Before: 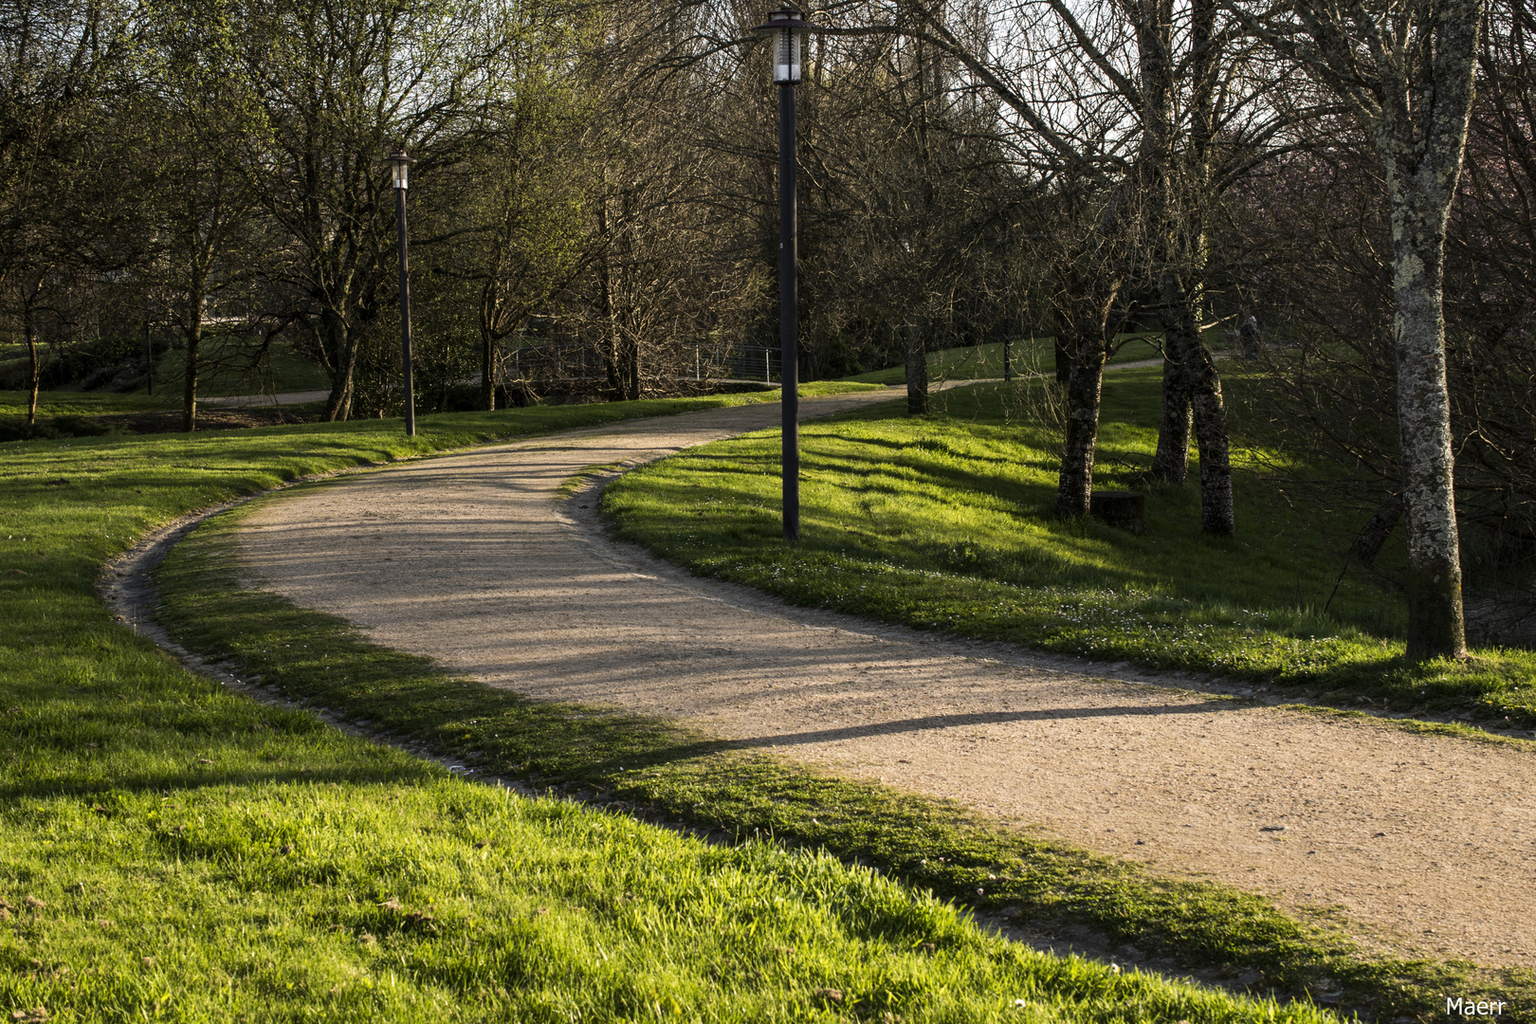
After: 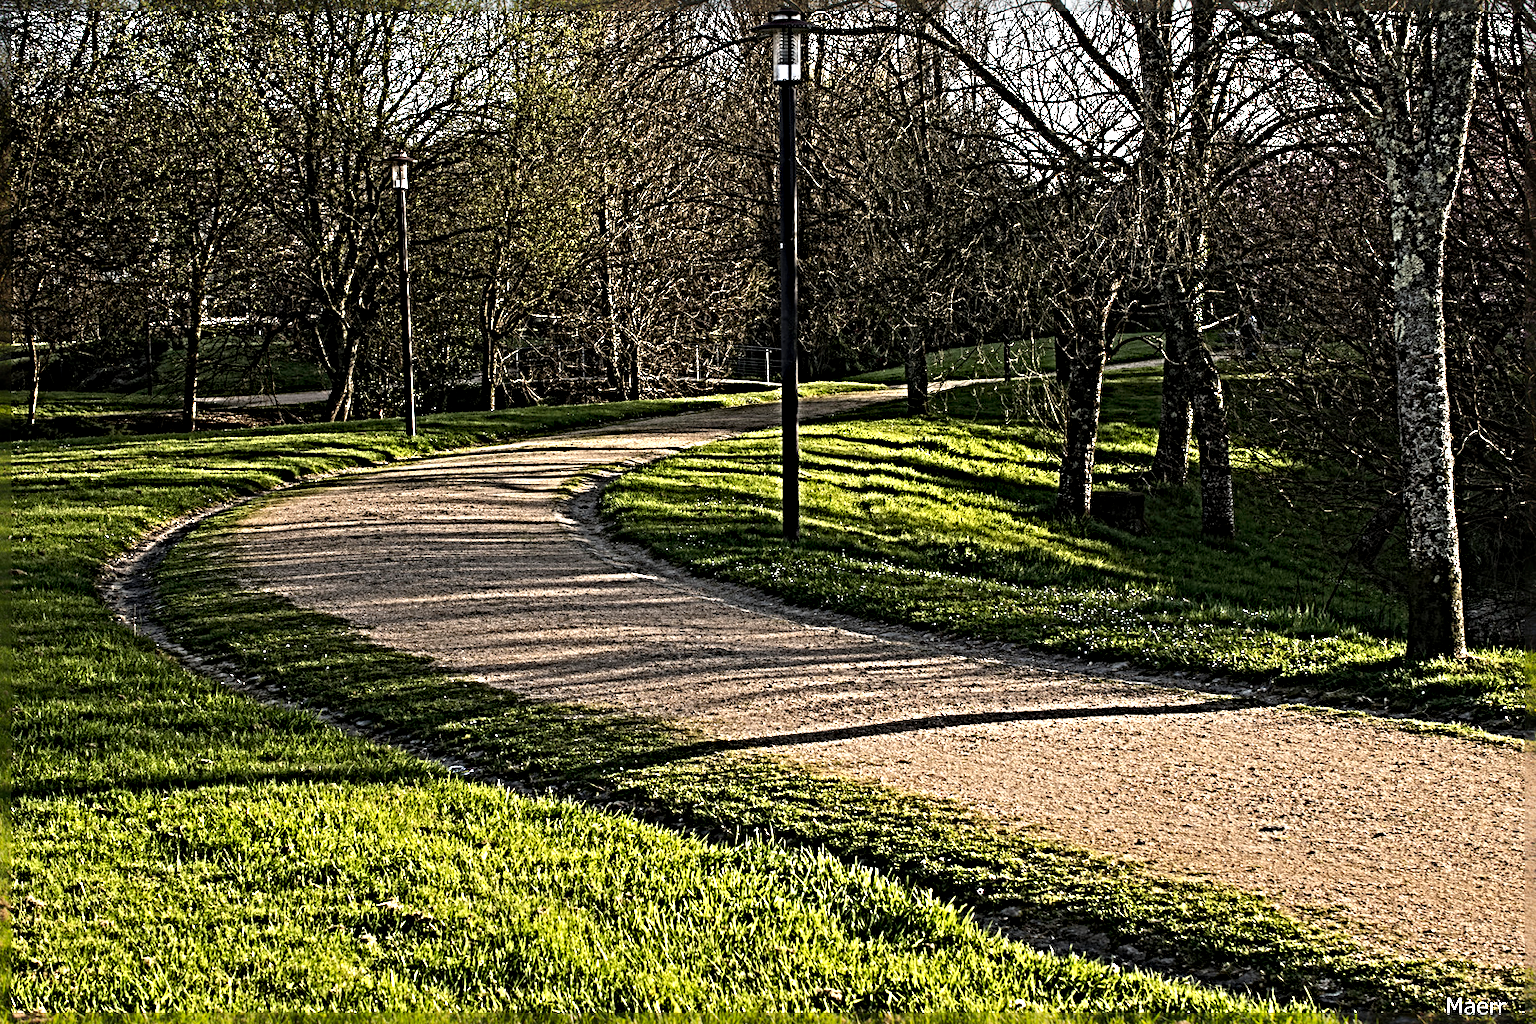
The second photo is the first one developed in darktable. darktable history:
sharpen: radius 6.3, amount 1.8, threshold 0
exposure: compensate highlight preservation false
